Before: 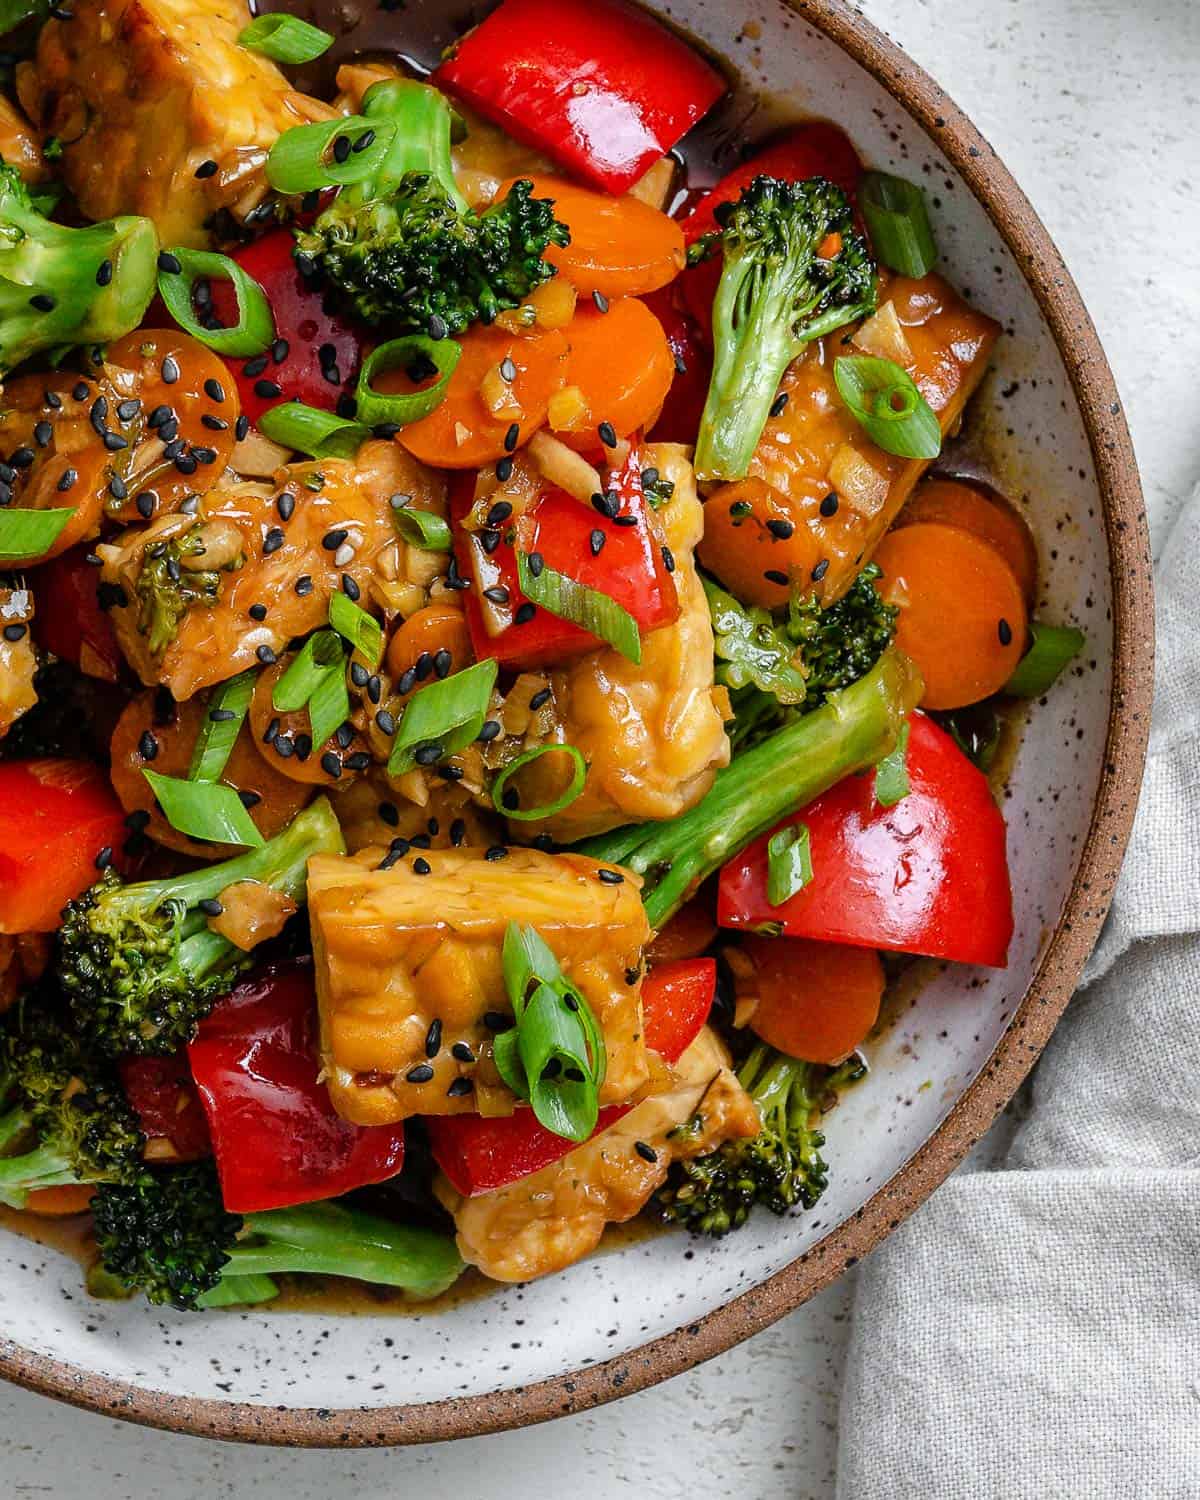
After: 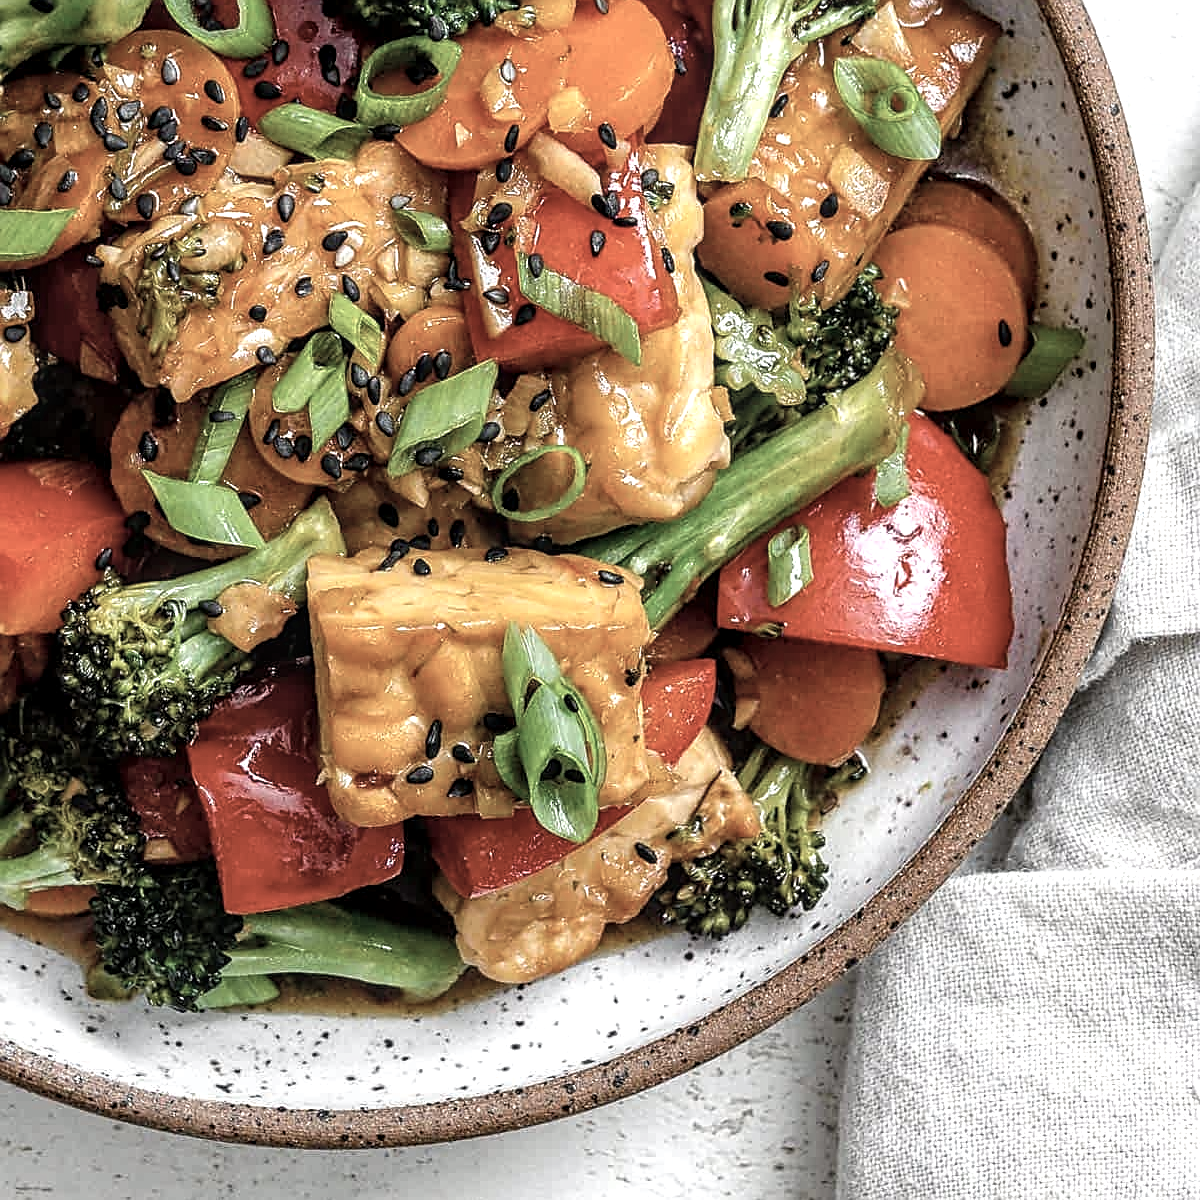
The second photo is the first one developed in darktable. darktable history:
color zones: curves: ch1 [(0, 0.292) (0.001, 0.292) (0.2, 0.264) (0.4, 0.248) (0.6, 0.248) (0.8, 0.264) (0.999, 0.292) (1, 0.292)]
white balance: red 1.009, blue 0.985
levels: levels [0, 0.43, 0.859]
sharpen: on, module defaults
crop and rotate: top 19.998%
color balance: input saturation 80.07%
local contrast: on, module defaults
color balance rgb: perceptual saturation grading › global saturation 25%, global vibrance 20%
